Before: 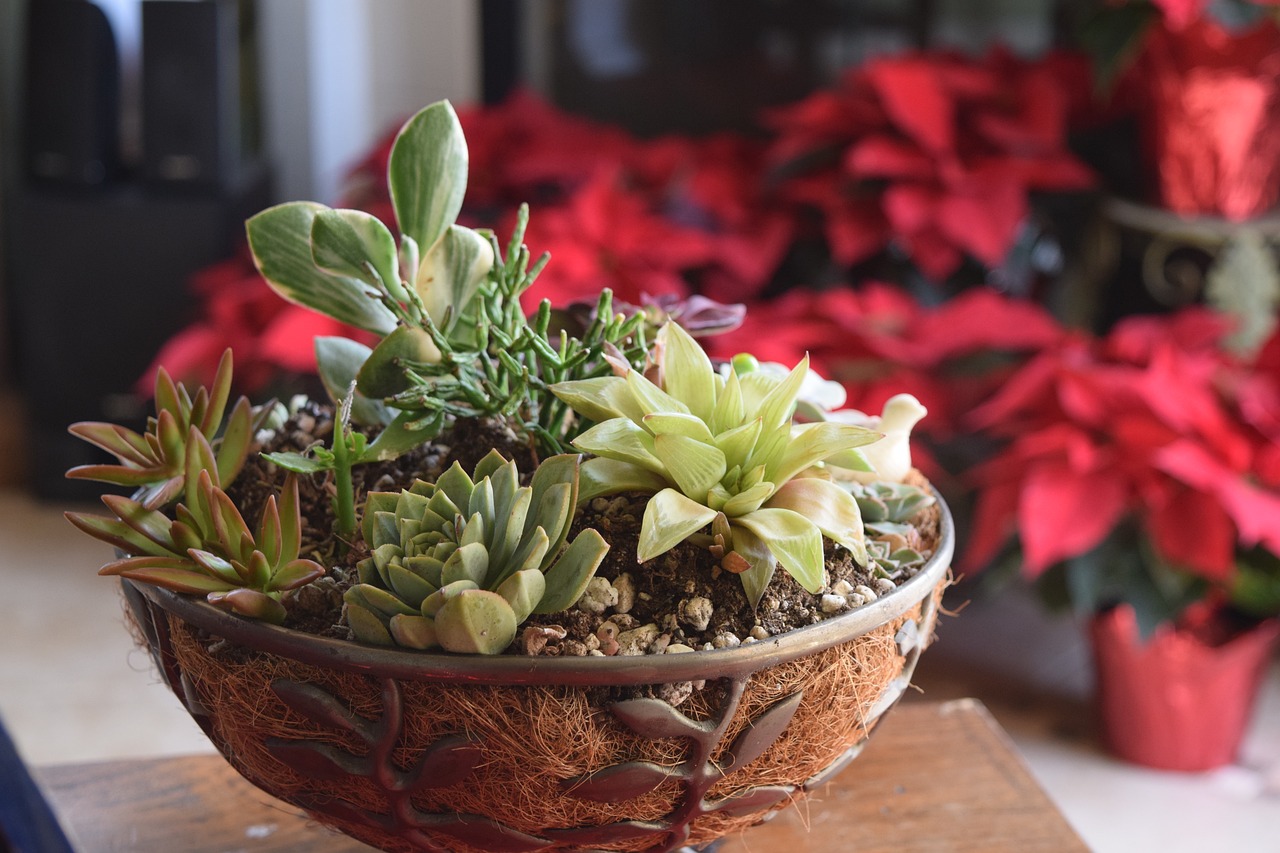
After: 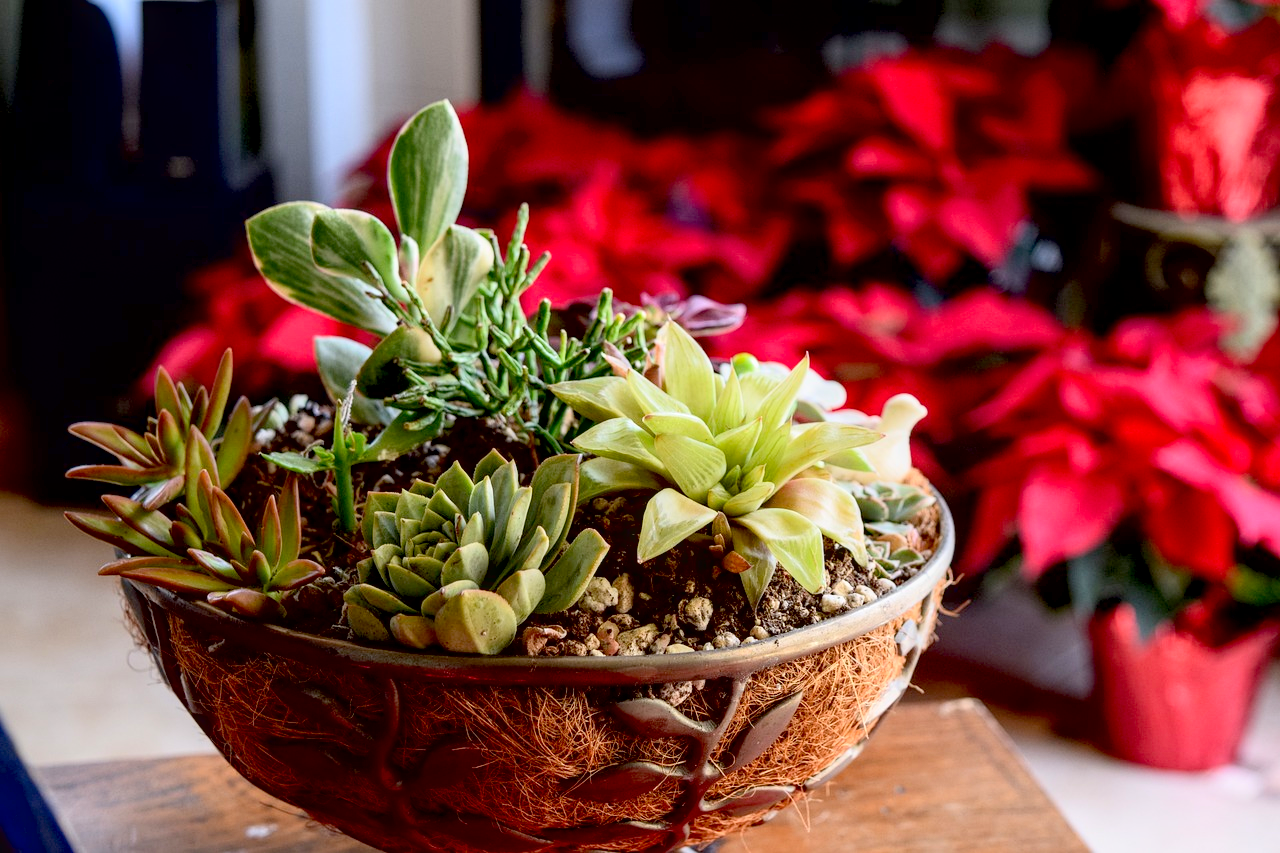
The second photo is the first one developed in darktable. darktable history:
contrast brightness saturation: contrast 0.196, brightness 0.158, saturation 0.226
local contrast: on, module defaults
exposure: black level correction 0.027, exposure -0.08 EV, compensate highlight preservation false
